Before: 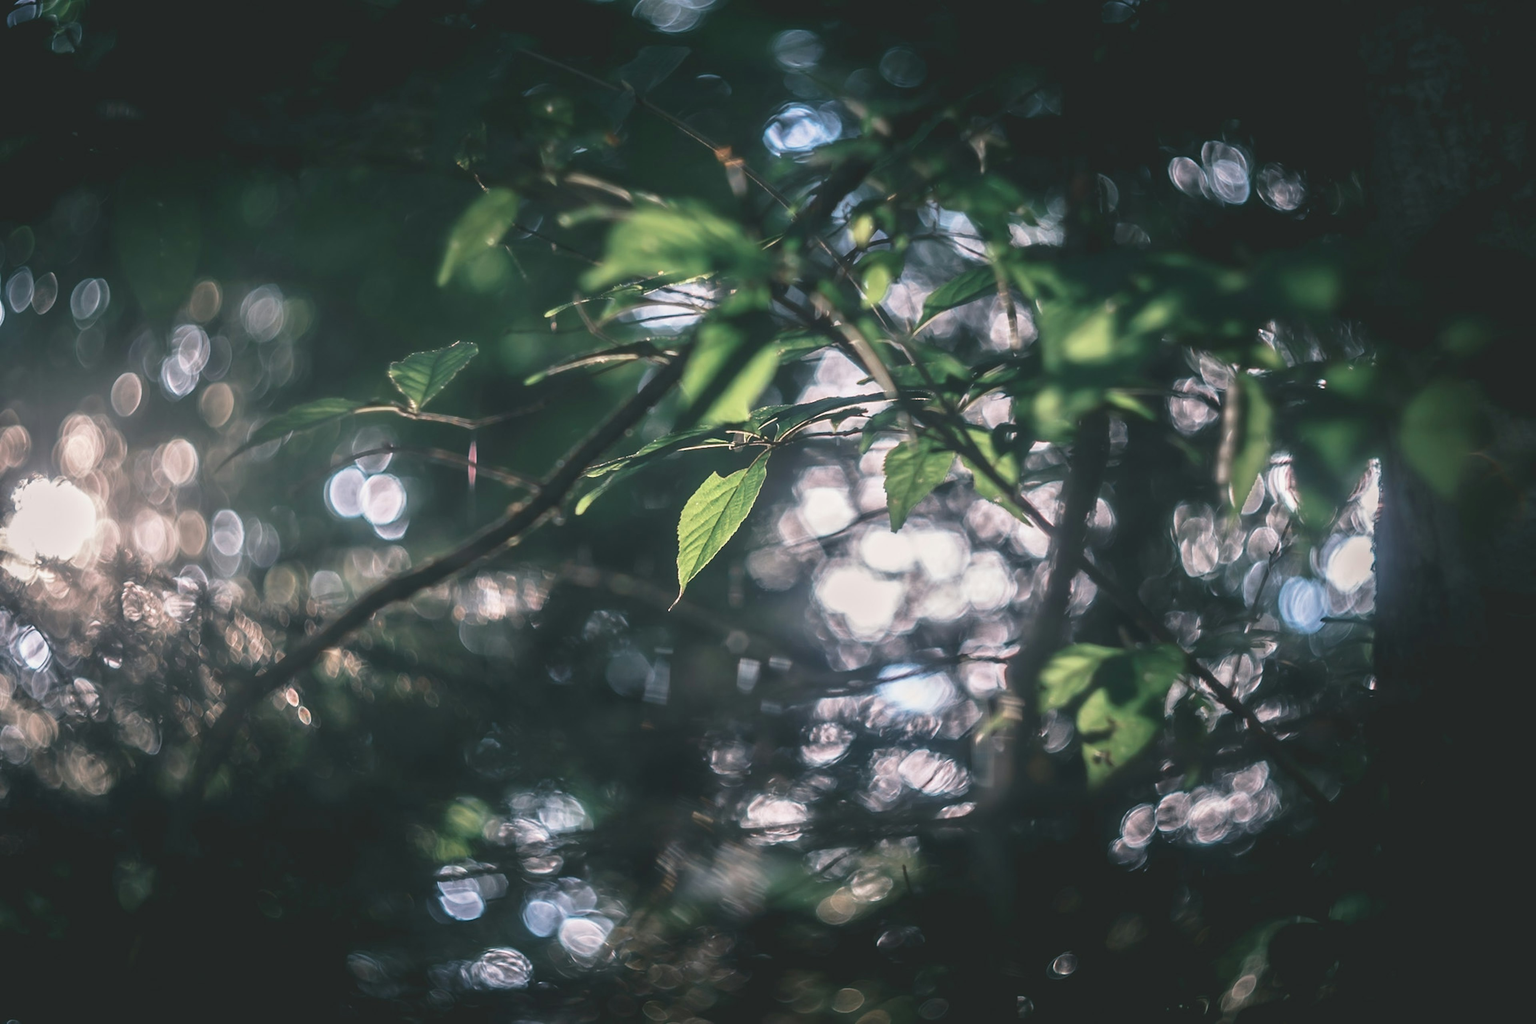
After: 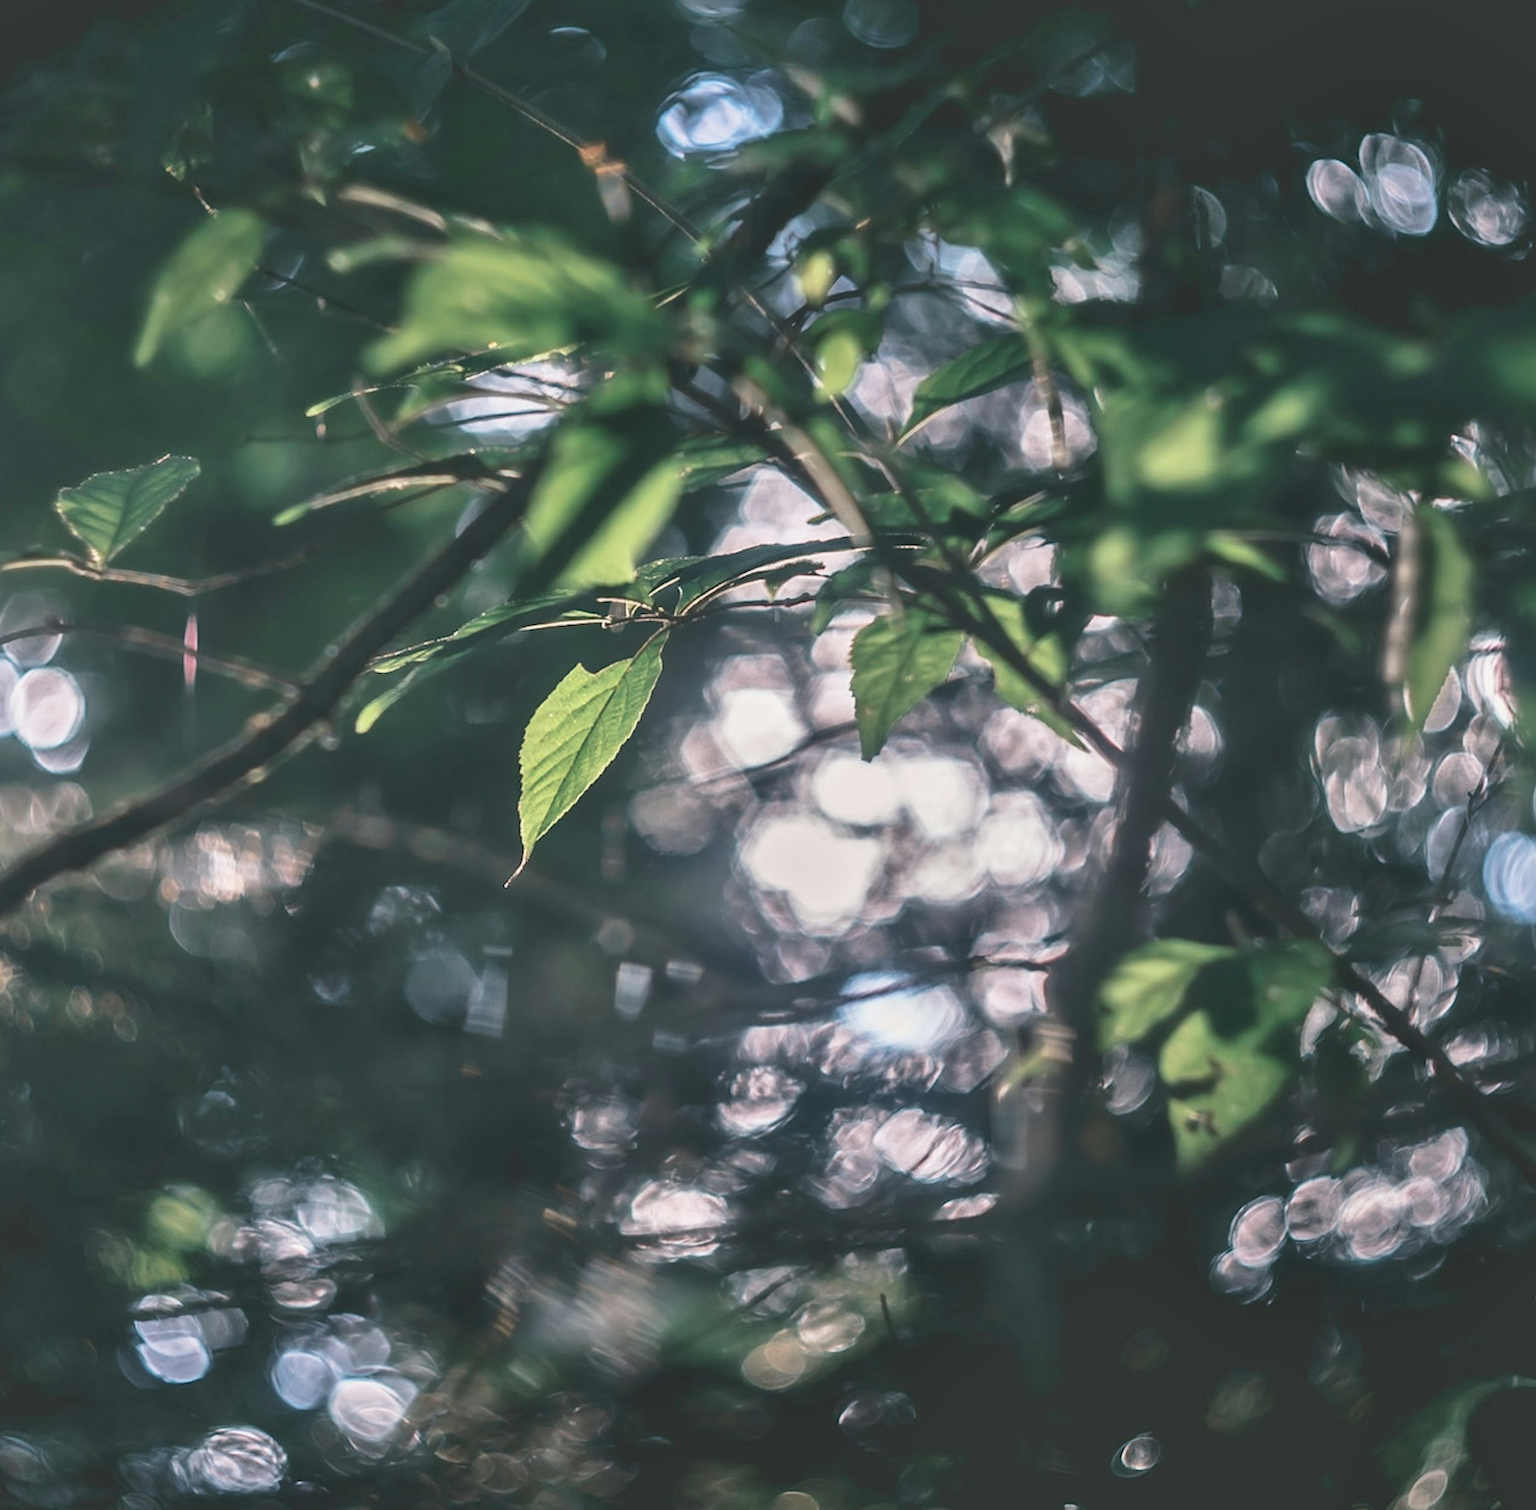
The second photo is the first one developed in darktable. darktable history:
crop and rotate: left 23.03%, top 5.632%, right 14.6%, bottom 2.326%
shadows and highlights: low approximation 0.01, soften with gaussian
